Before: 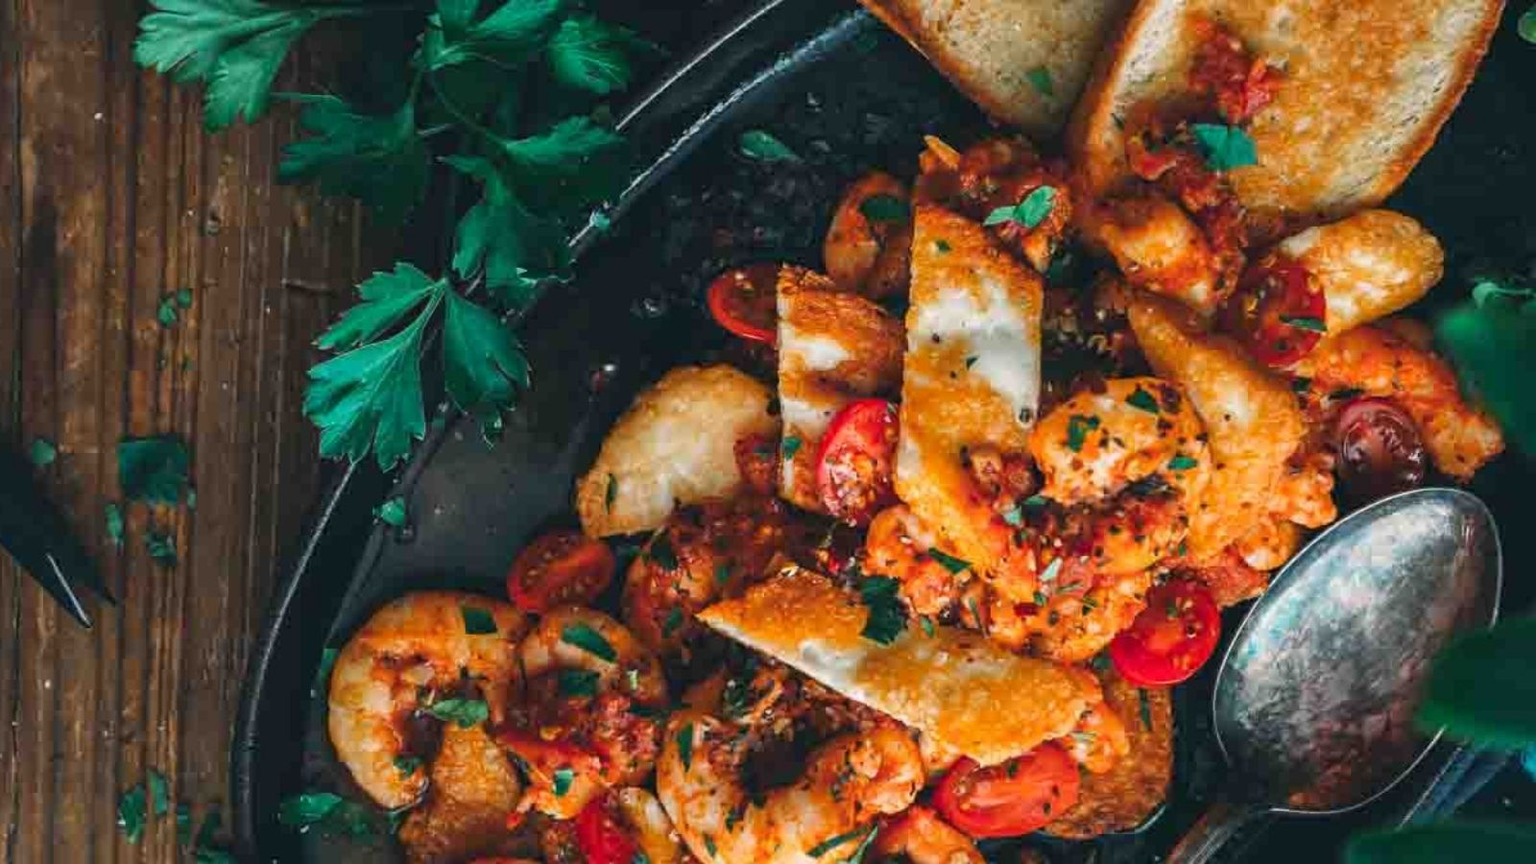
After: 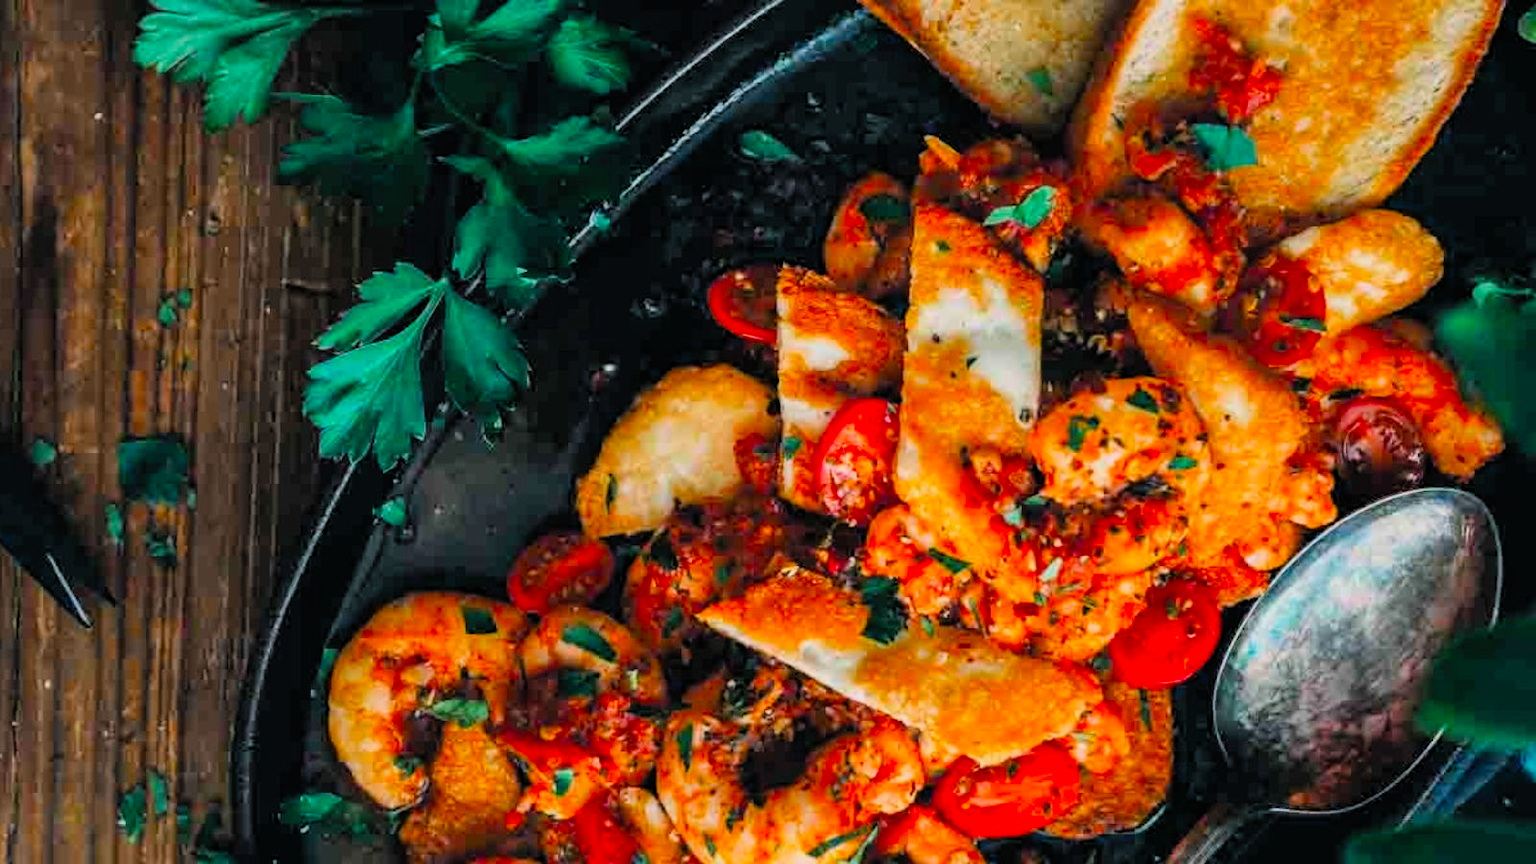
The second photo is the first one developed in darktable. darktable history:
exposure: exposure 0.125 EV, compensate highlight preservation false
contrast brightness saturation: contrast 0.032, brightness 0.058, saturation 0.132
filmic rgb: black relative exposure -7.73 EV, white relative exposure 4.41 EV, target black luminance 0%, hardness 3.75, latitude 50.54%, contrast 1.066, highlights saturation mix 9.1%, shadows ↔ highlights balance -0.219%, color science v4 (2020)
